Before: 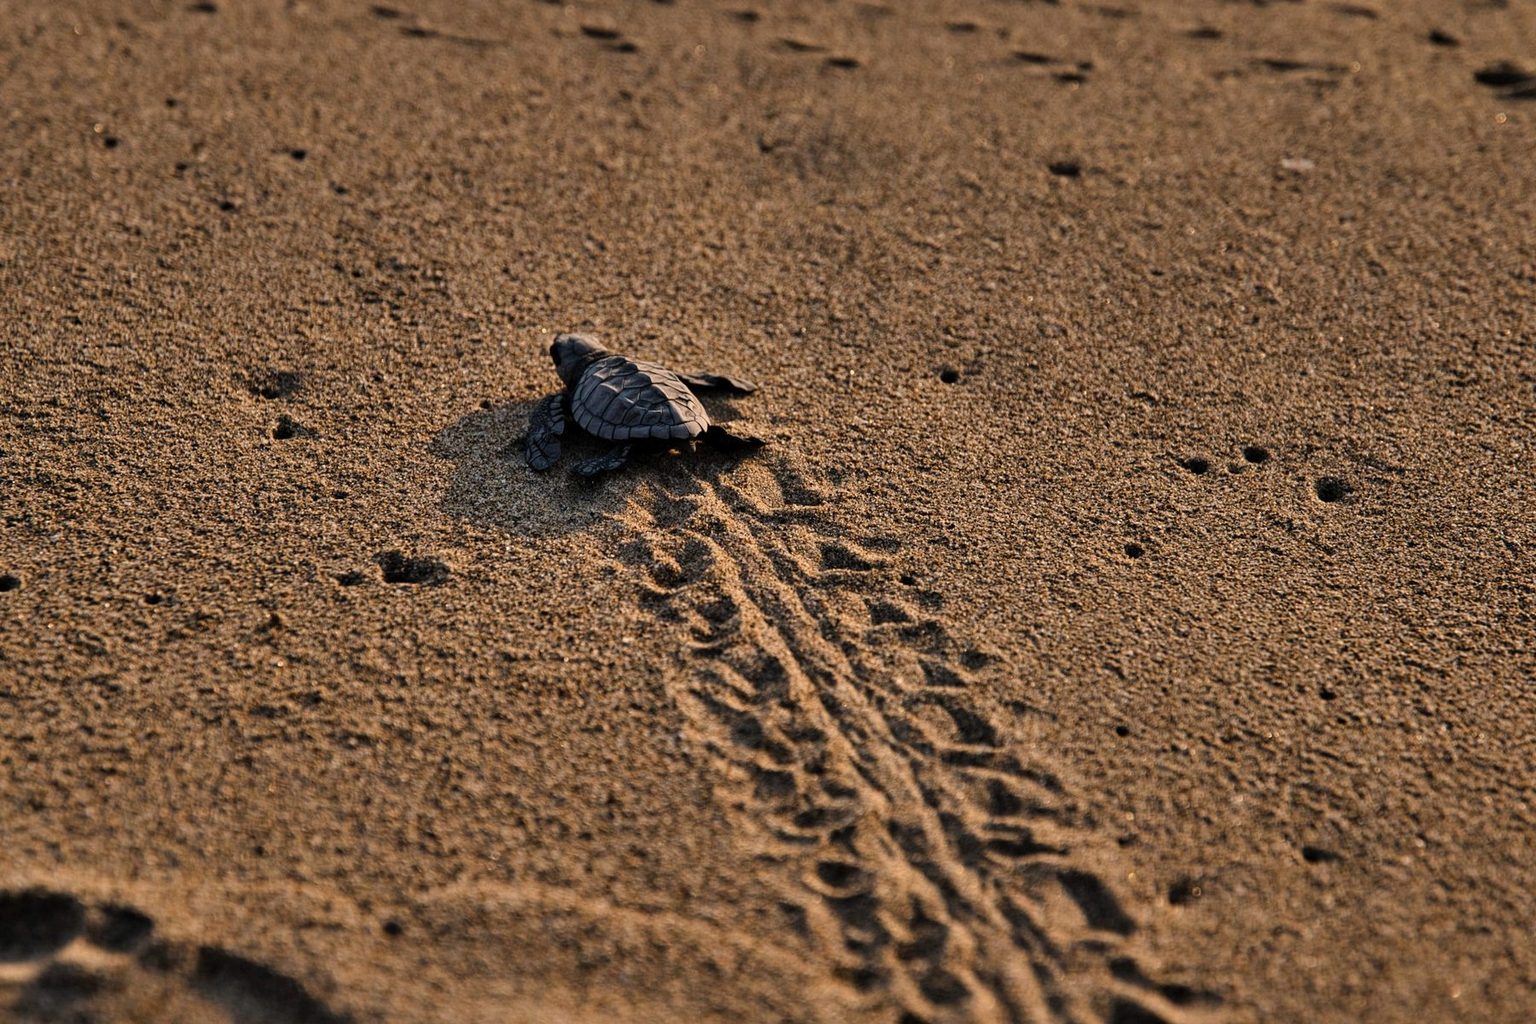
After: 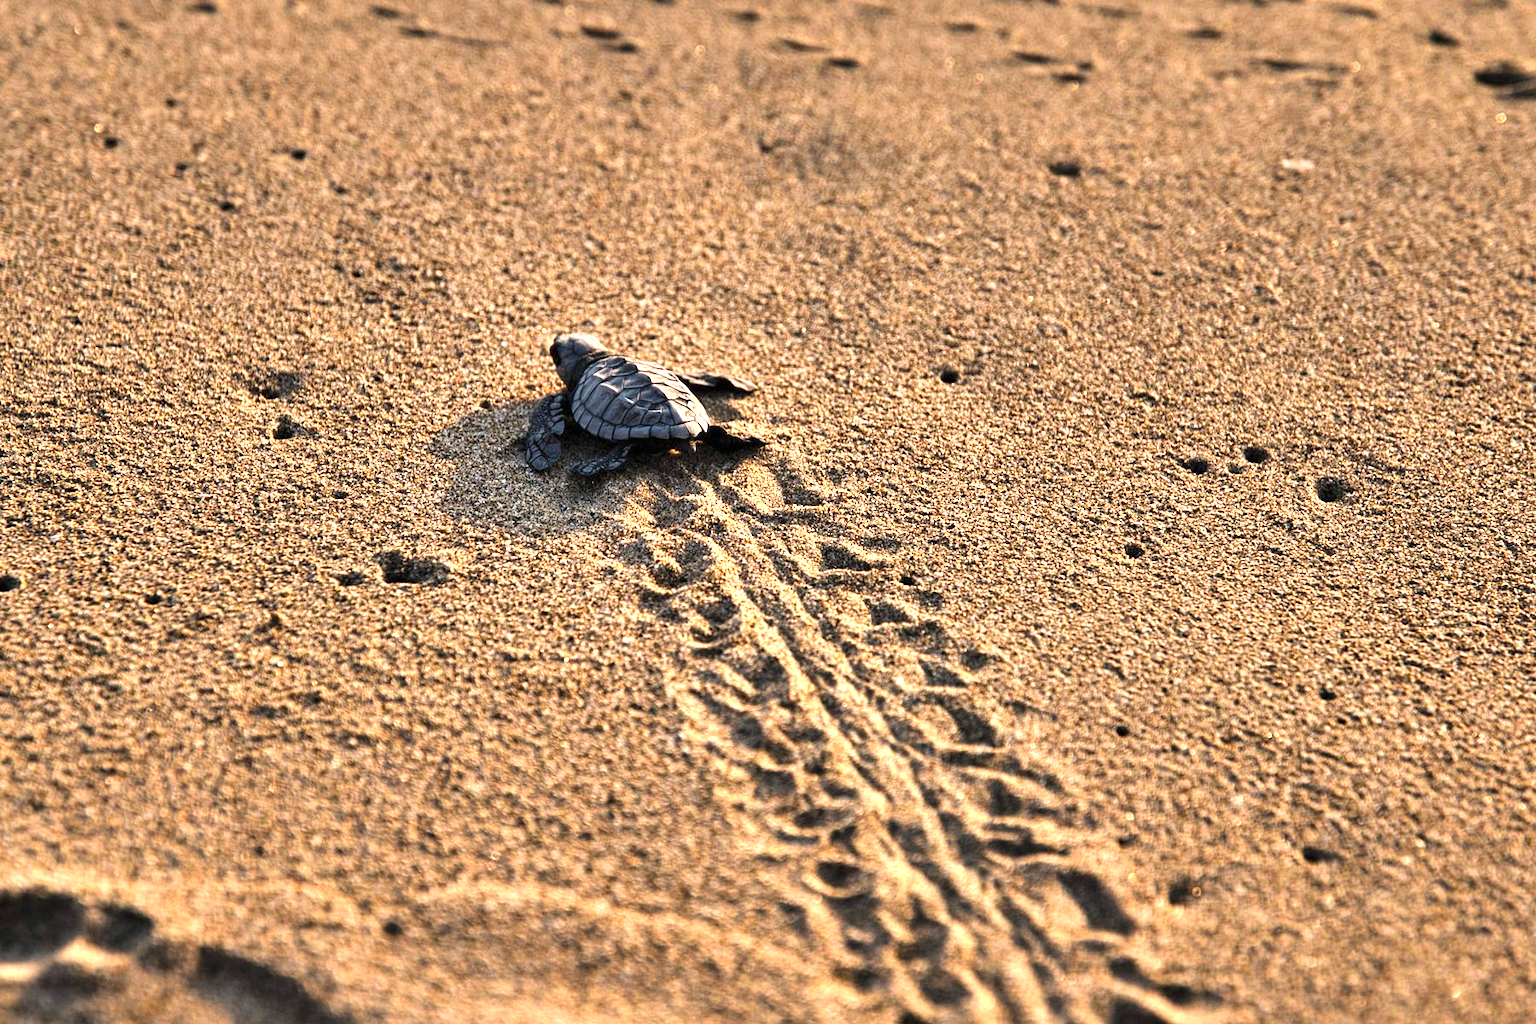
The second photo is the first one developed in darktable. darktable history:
exposure: black level correction 0, exposure 1.601 EV, compensate highlight preservation false
